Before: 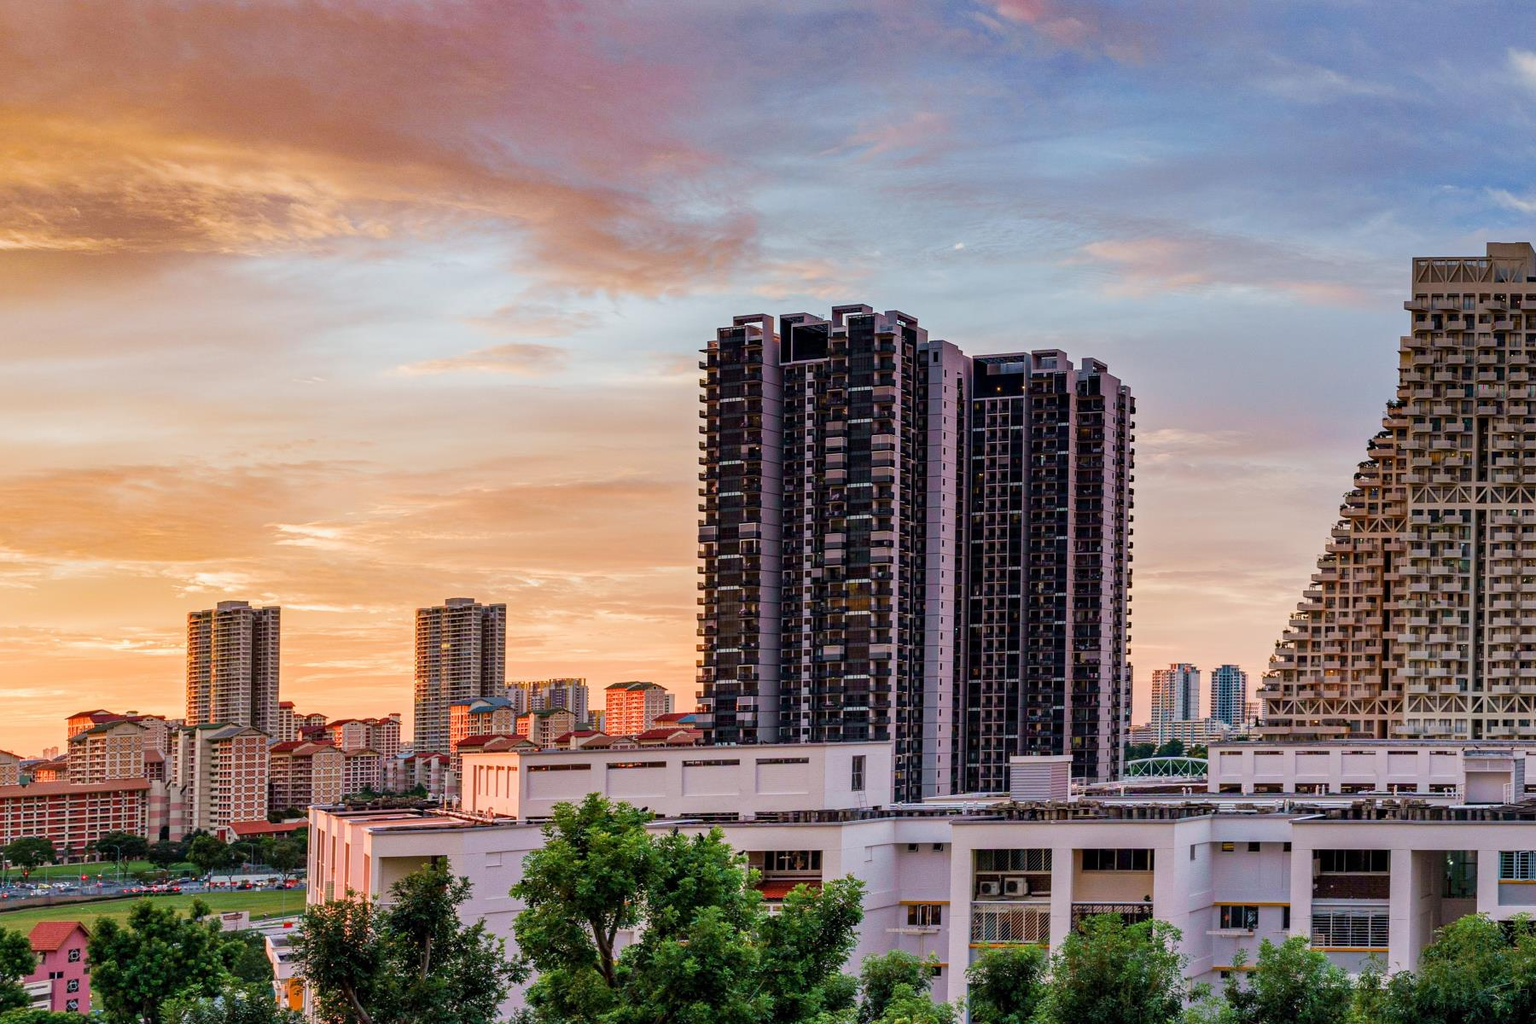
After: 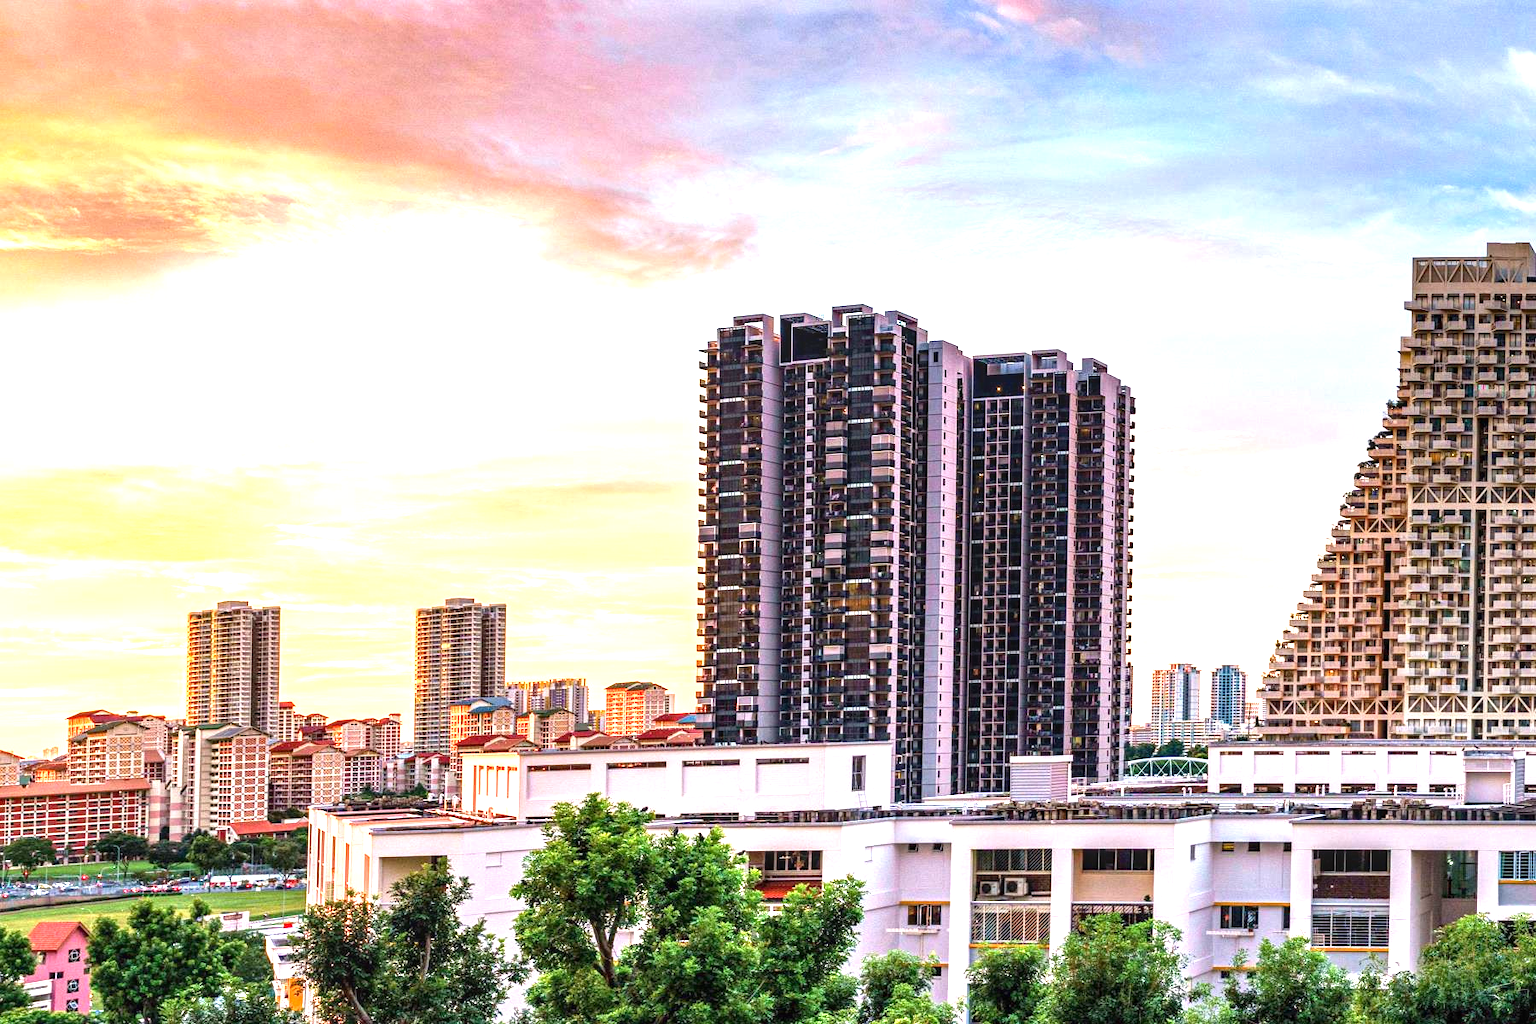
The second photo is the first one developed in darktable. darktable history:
contrast brightness saturation: contrast 0.03, brightness -0.04
exposure: black level correction 0, exposure 1.45 EV, compensate exposure bias true, compensate highlight preservation false
local contrast: on, module defaults
